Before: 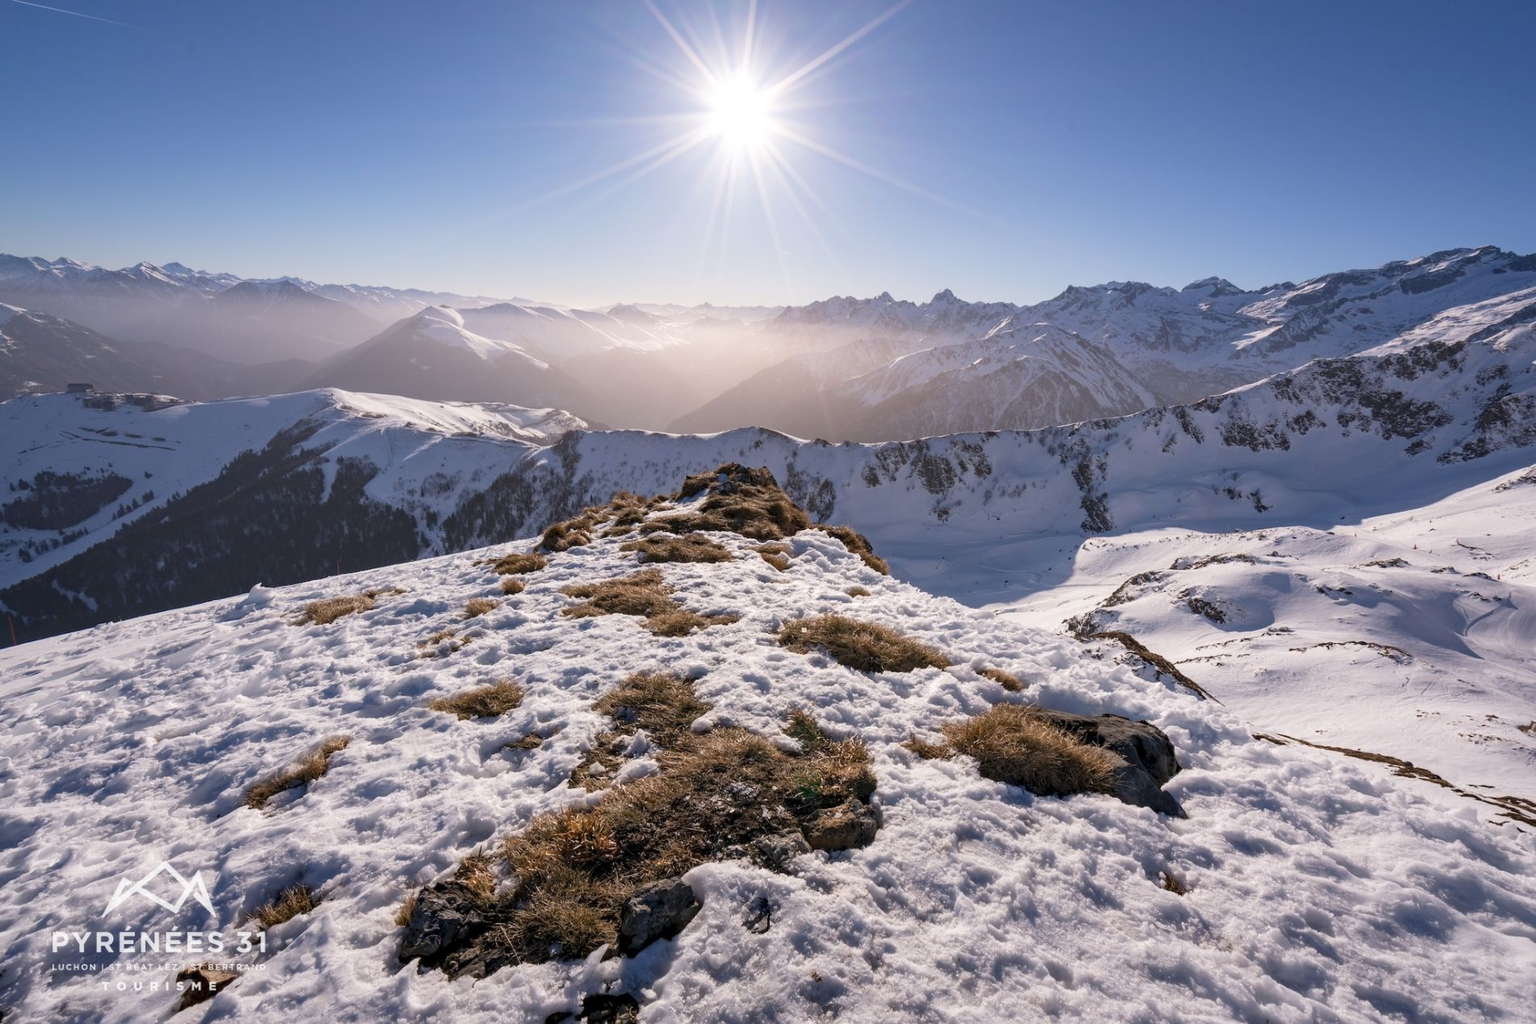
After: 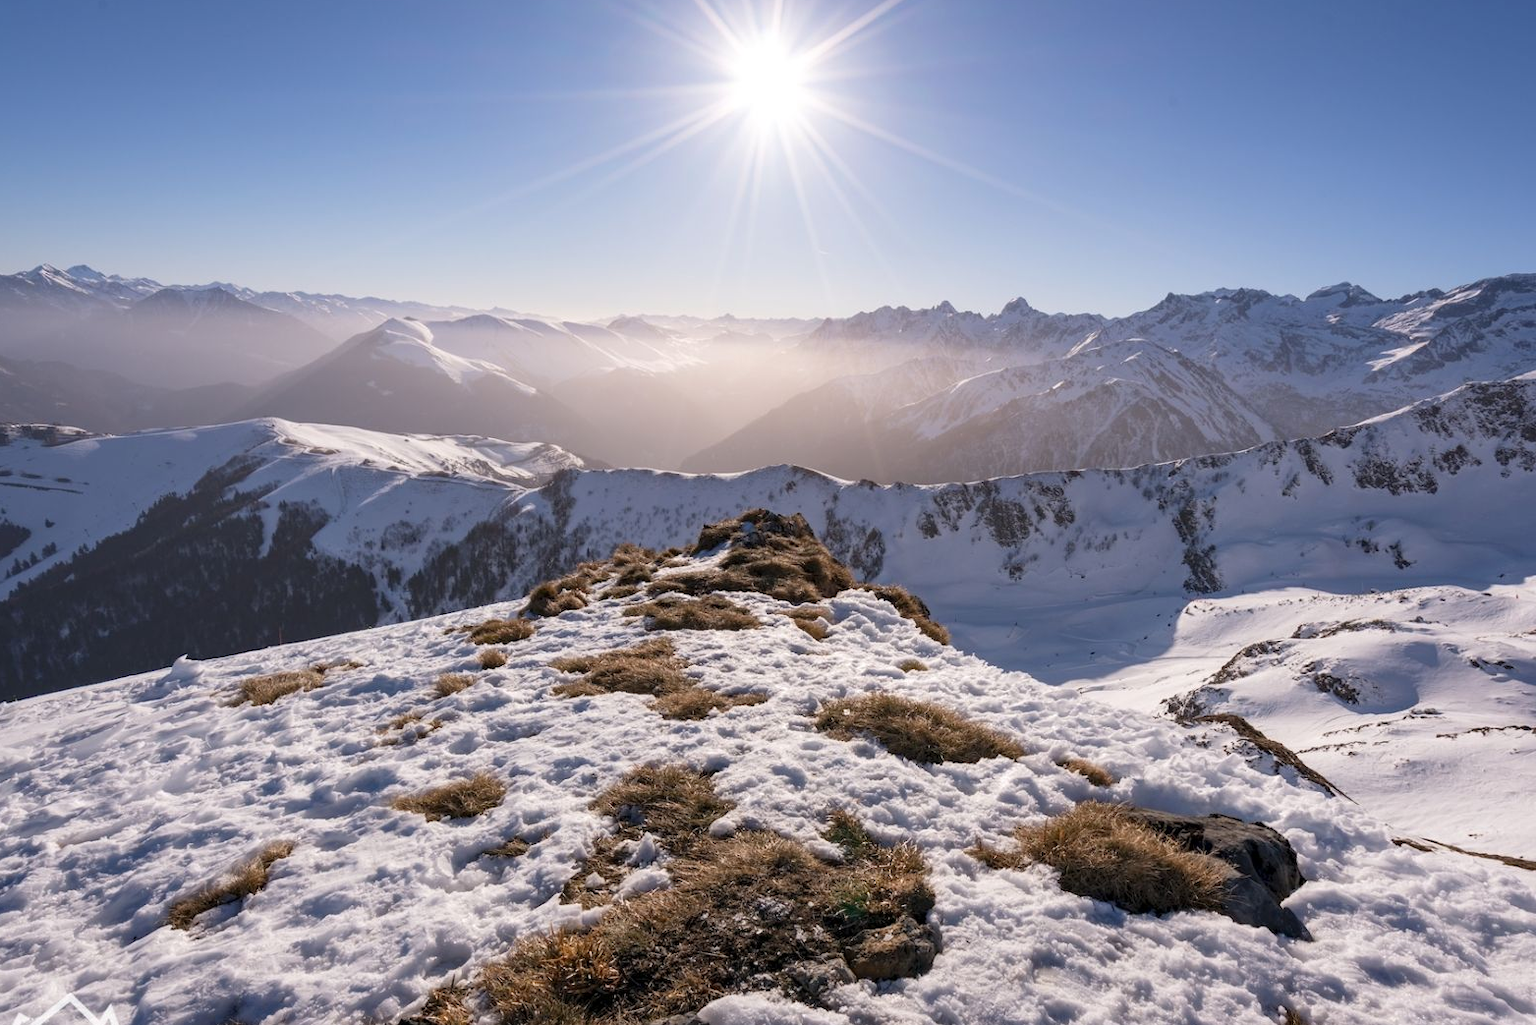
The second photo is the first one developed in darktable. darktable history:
crop and rotate: left 7.082%, top 4.438%, right 10.623%, bottom 13.145%
